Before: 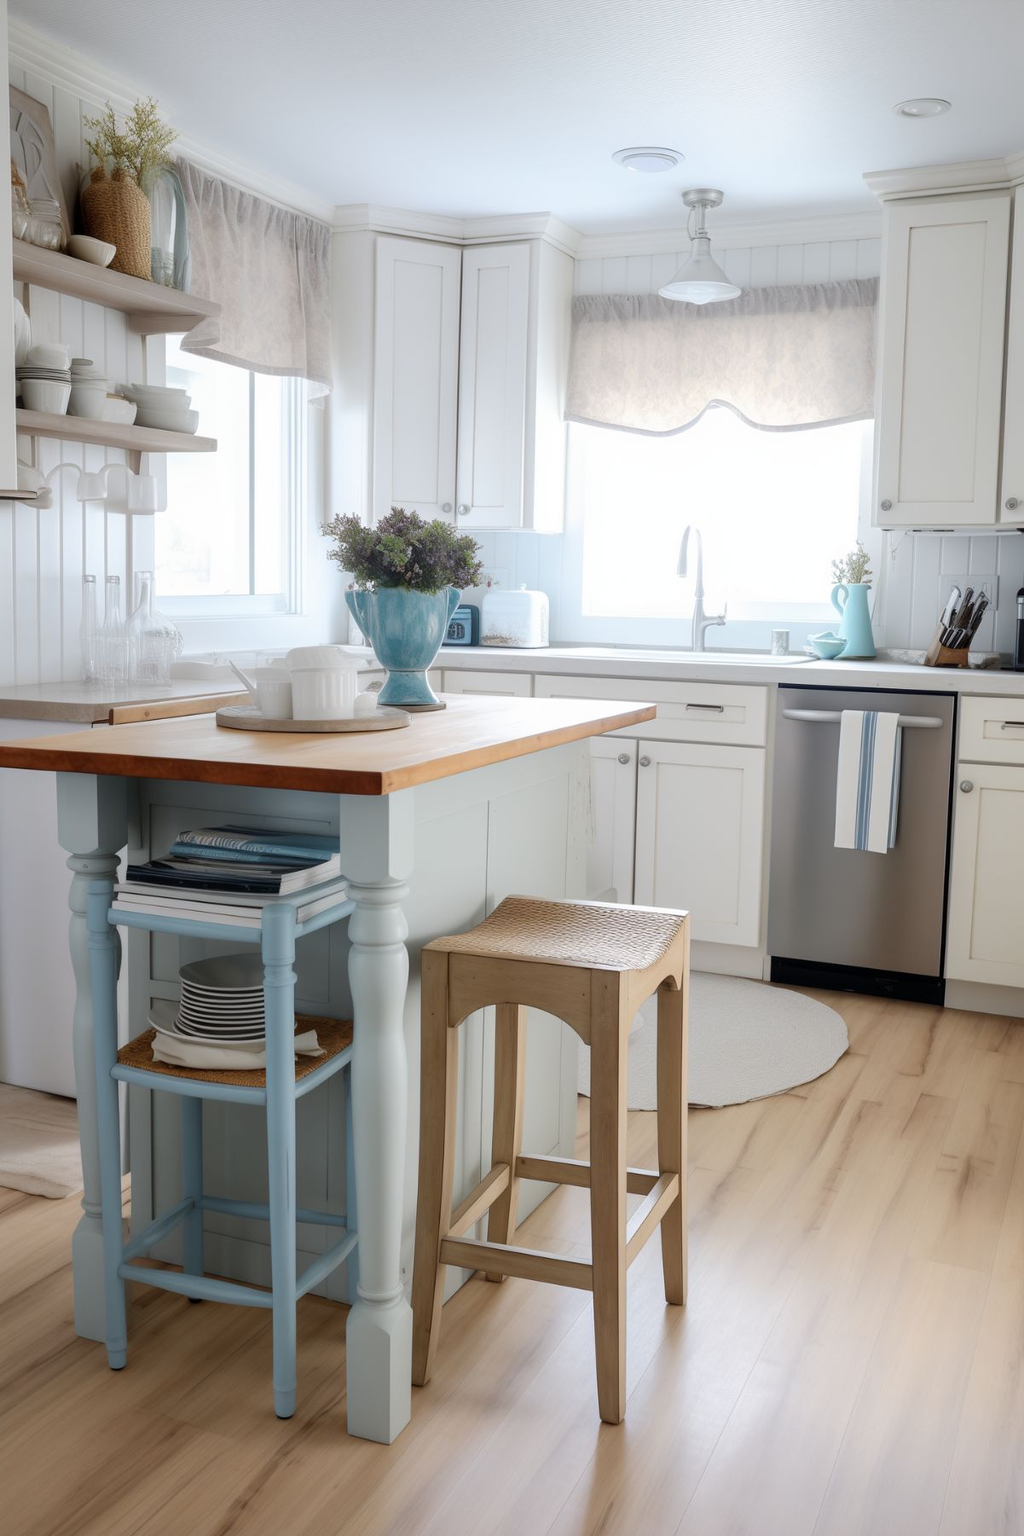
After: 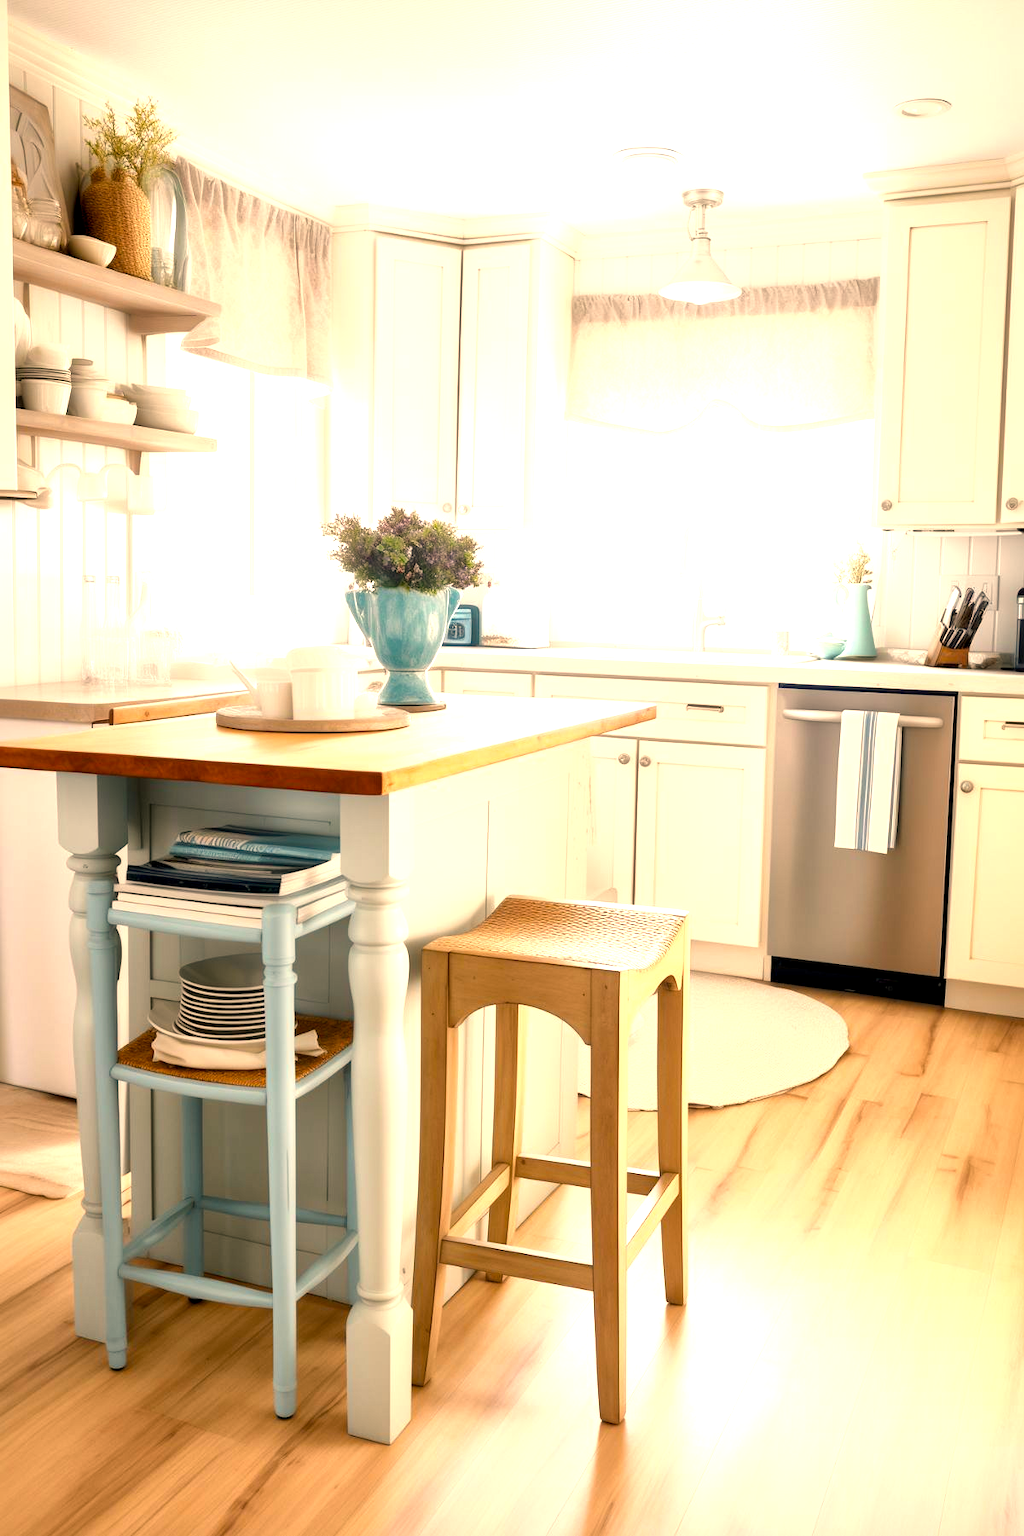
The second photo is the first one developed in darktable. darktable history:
white balance: red 1.123, blue 0.83
color balance rgb: shadows lift › chroma 2%, shadows lift › hue 217.2°, power › chroma 0.25%, power › hue 60°, highlights gain › chroma 1.5%, highlights gain › hue 309.6°, global offset › luminance -0.5%, perceptual saturation grading › global saturation 15%, global vibrance 20%
exposure: black level correction 0, exposure 1.1 EV, compensate exposure bias true, compensate highlight preservation false
local contrast: mode bilateral grid, contrast 20, coarseness 50, detail 150%, midtone range 0.2
